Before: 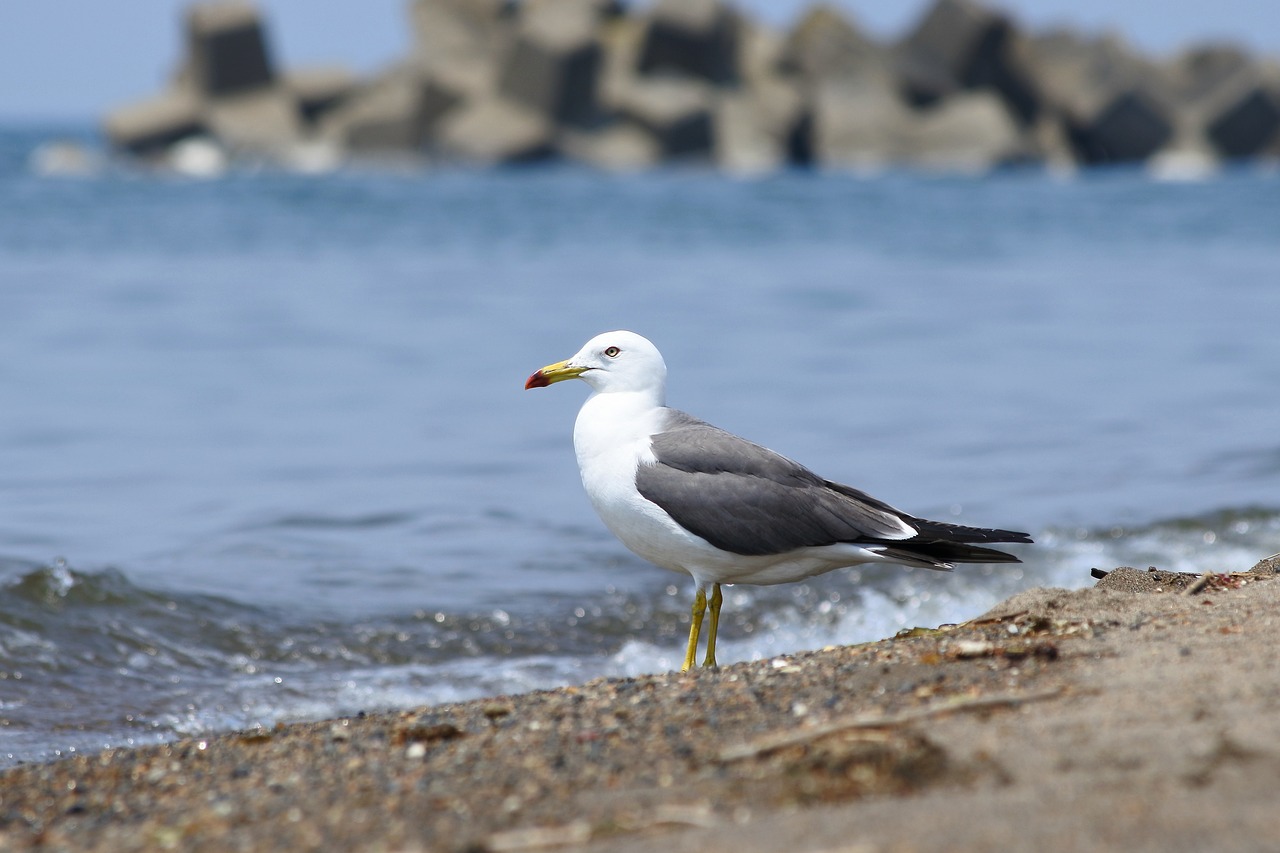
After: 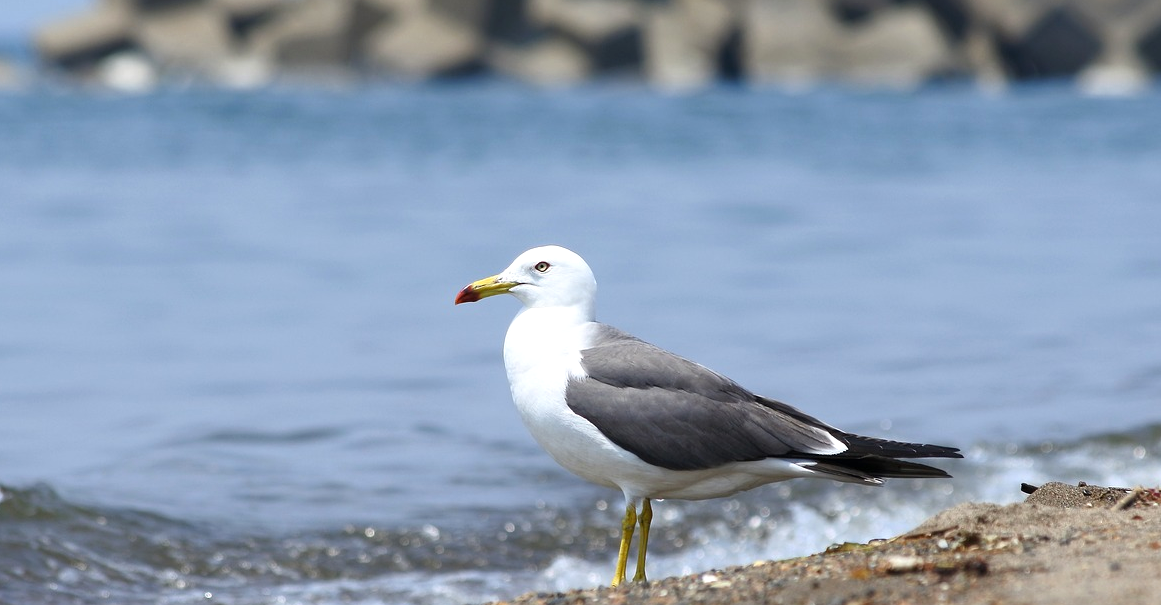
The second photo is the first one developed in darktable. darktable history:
crop: left 5.525%, top 10.032%, right 3.698%, bottom 18.989%
exposure: exposure 0.204 EV, compensate highlight preservation false
